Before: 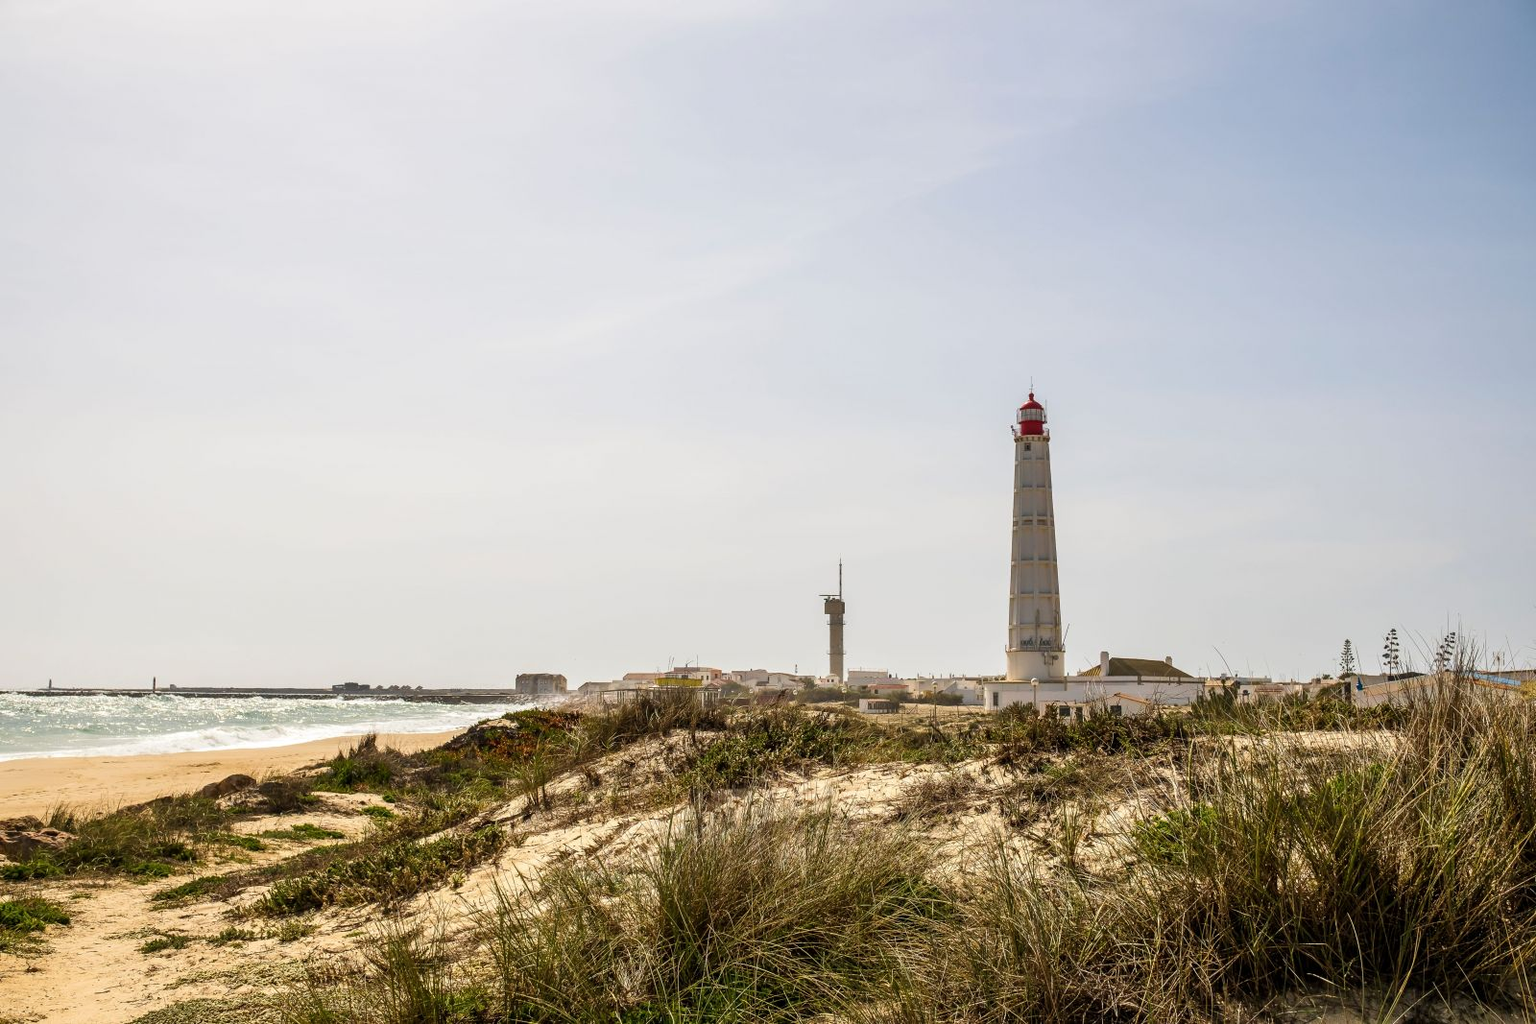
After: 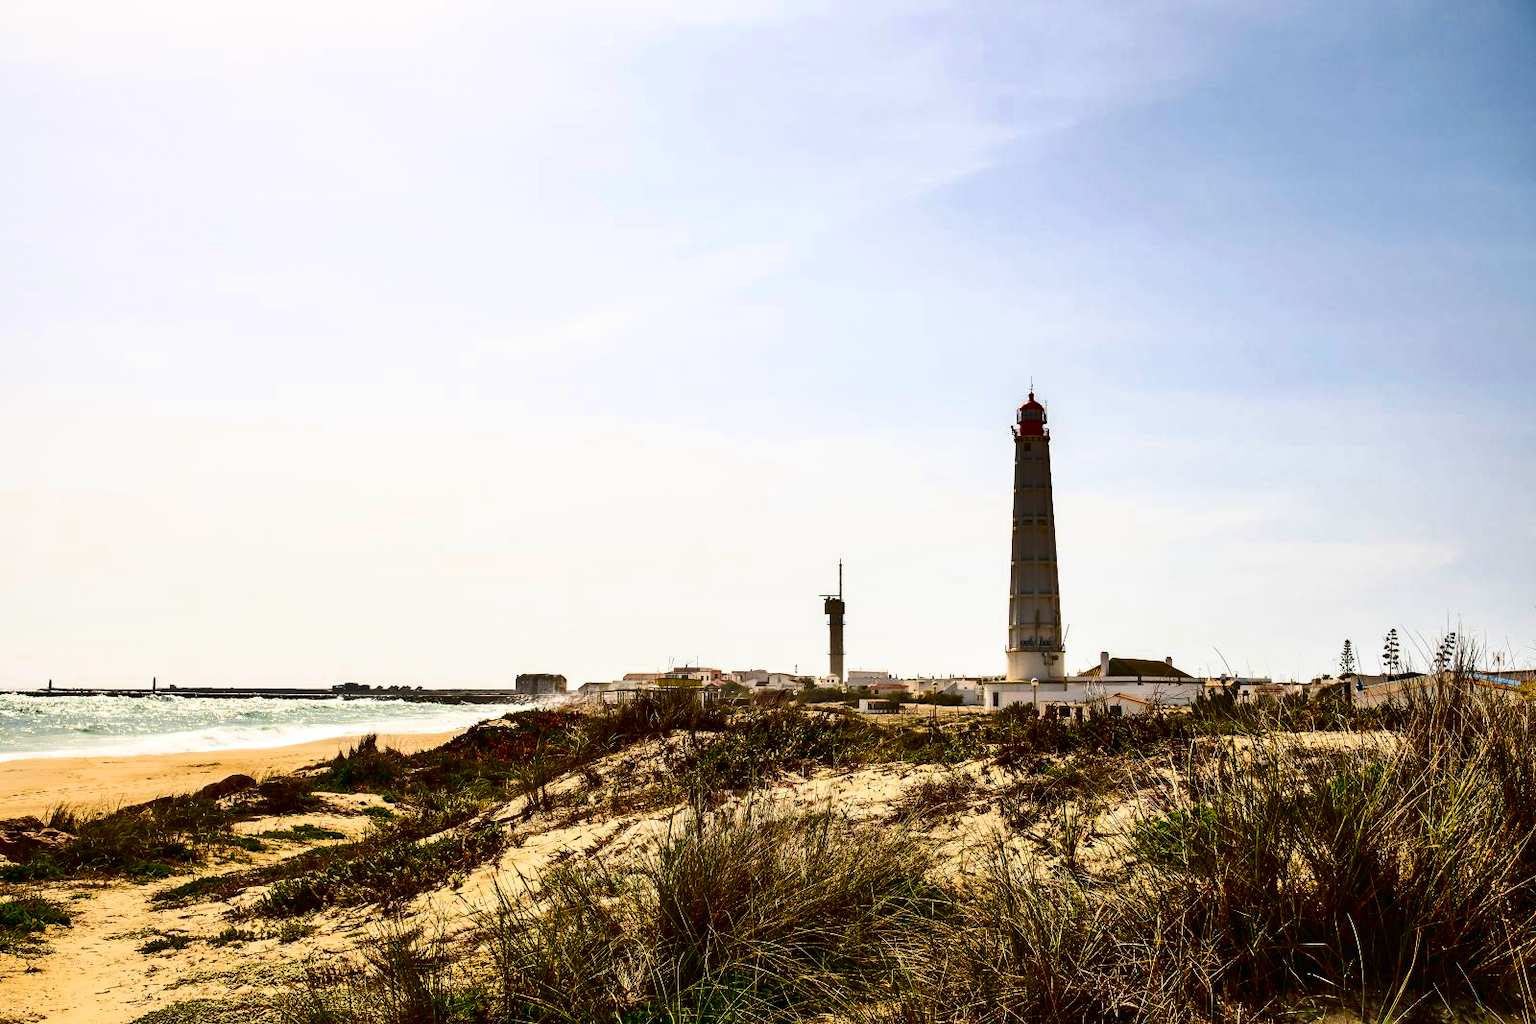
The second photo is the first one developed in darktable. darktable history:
color zones: curves: ch0 [(0, 0.425) (0.143, 0.422) (0.286, 0.42) (0.429, 0.419) (0.571, 0.419) (0.714, 0.42) (0.857, 0.422) (1, 0.425)]; ch1 [(0, 0.666) (0.143, 0.669) (0.286, 0.671) (0.429, 0.67) (0.571, 0.67) (0.714, 0.67) (0.857, 0.67) (1, 0.666)]
shadows and highlights: low approximation 0.01, soften with gaussian
tone curve: curves: ch0 [(0, 0) (0.003, 0.007) (0.011, 0.009) (0.025, 0.01) (0.044, 0.012) (0.069, 0.013) (0.1, 0.014) (0.136, 0.021) (0.177, 0.038) (0.224, 0.06) (0.277, 0.099) (0.335, 0.16) (0.399, 0.227) (0.468, 0.329) (0.543, 0.45) (0.623, 0.594) (0.709, 0.756) (0.801, 0.868) (0.898, 0.971) (1, 1)], color space Lab, independent channels, preserve colors none
exposure: exposure 0.204 EV, compensate exposure bias true, compensate highlight preservation false
